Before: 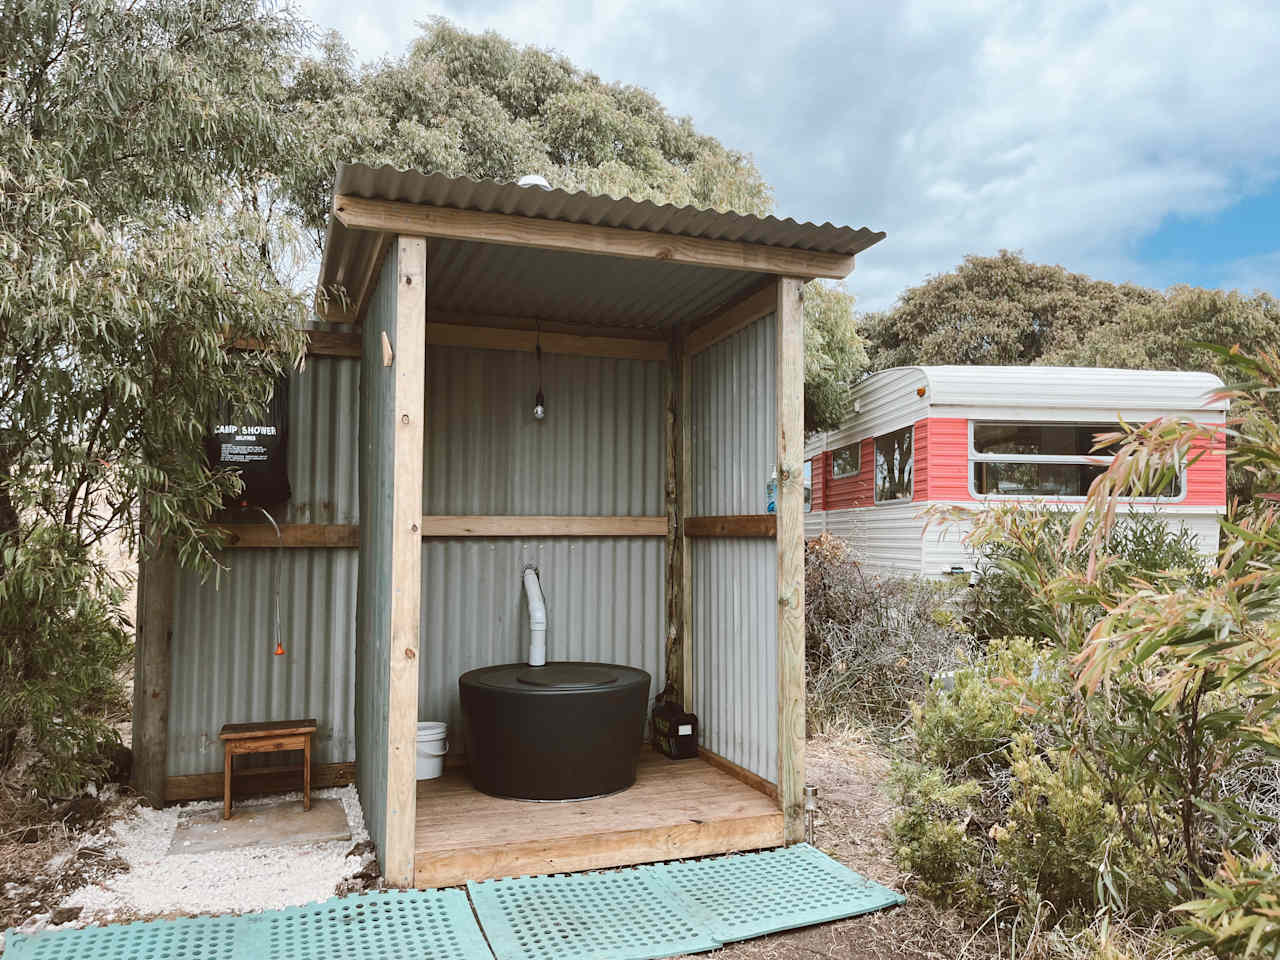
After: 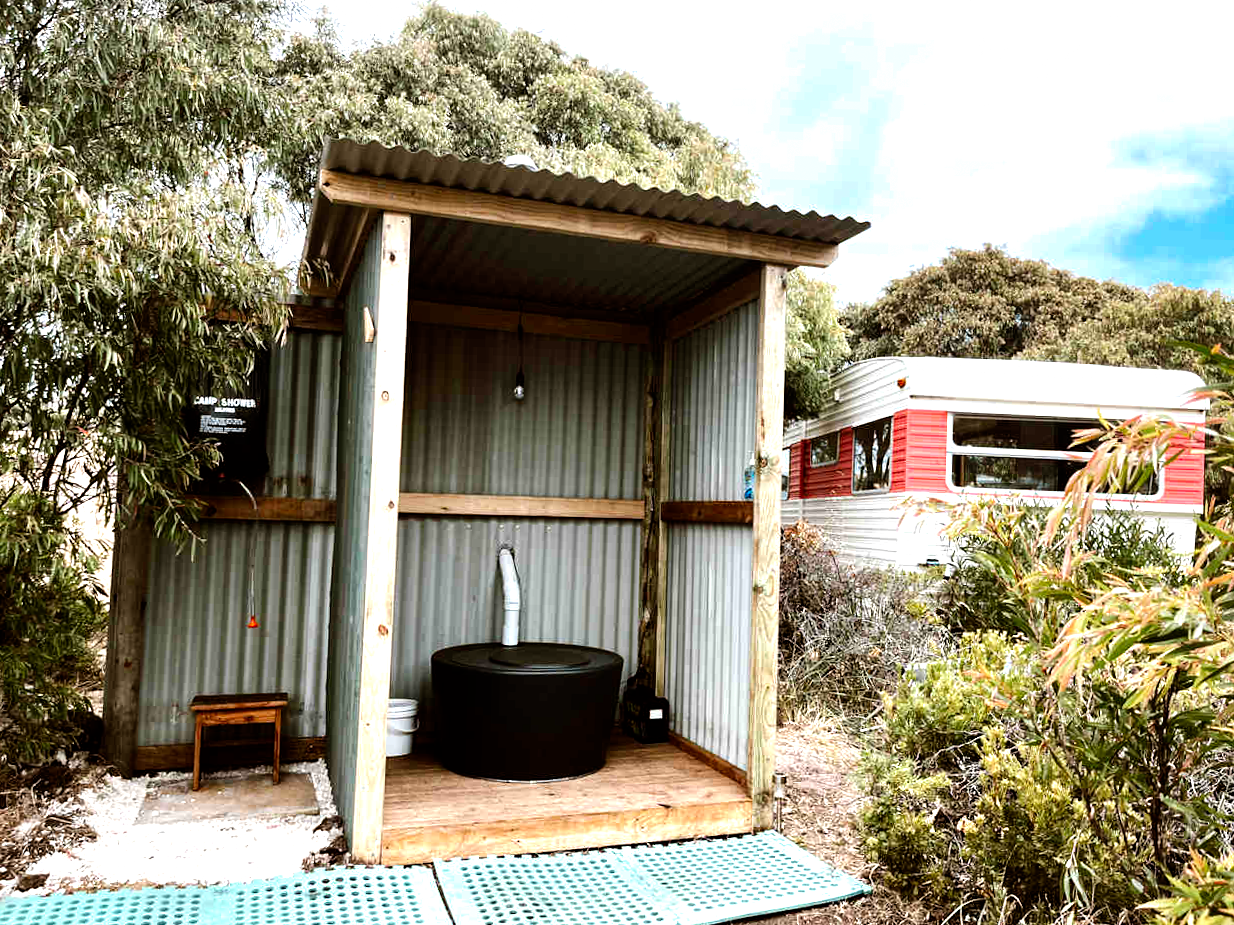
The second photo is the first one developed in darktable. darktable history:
crop and rotate: angle -1.61°
filmic rgb: black relative exposure -8.19 EV, white relative exposure 2.24 EV, threshold 6 EV, hardness 7.16, latitude 86.48%, contrast 1.71, highlights saturation mix -3.66%, shadows ↔ highlights balance -2.71%, preserve chrominance no, color science v3 (2019), use custom middle-gray values true, enable highlight reconstruction true
